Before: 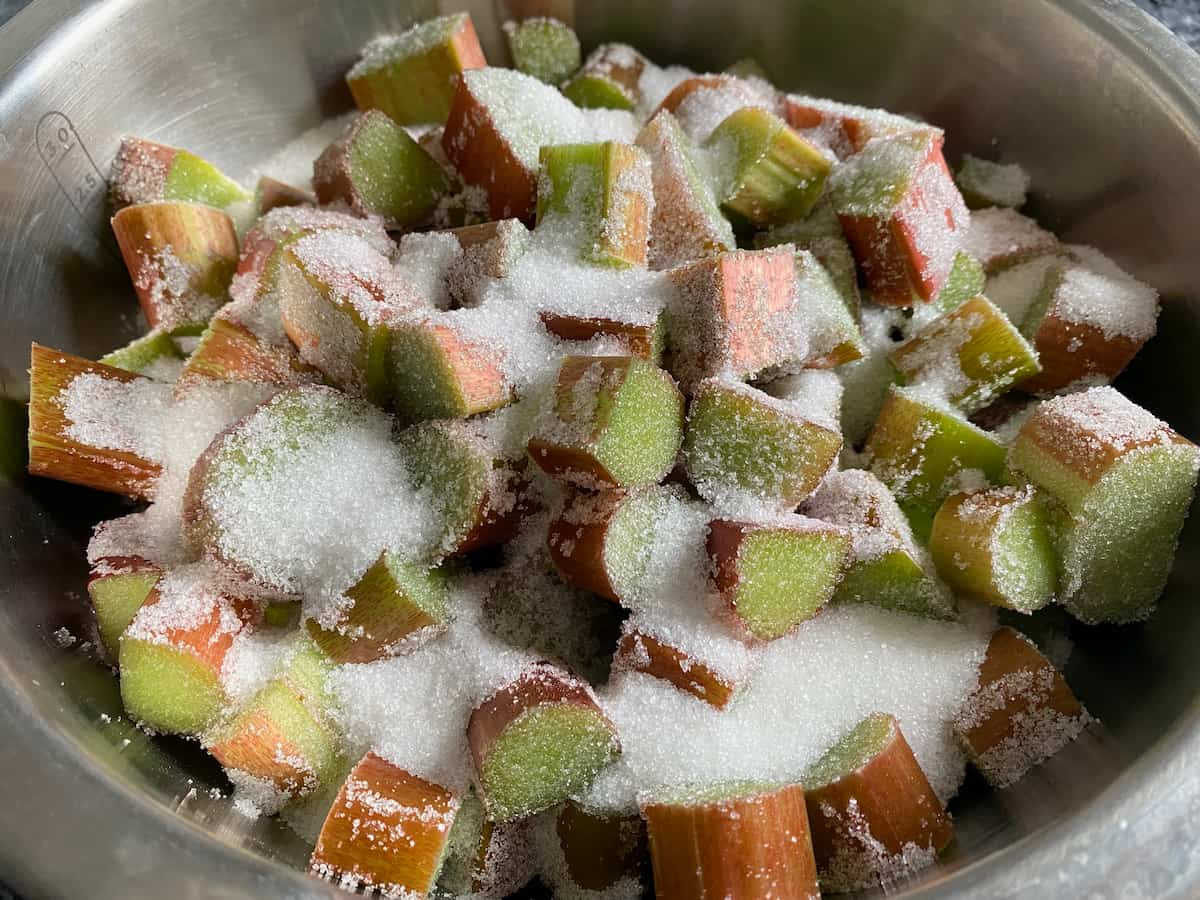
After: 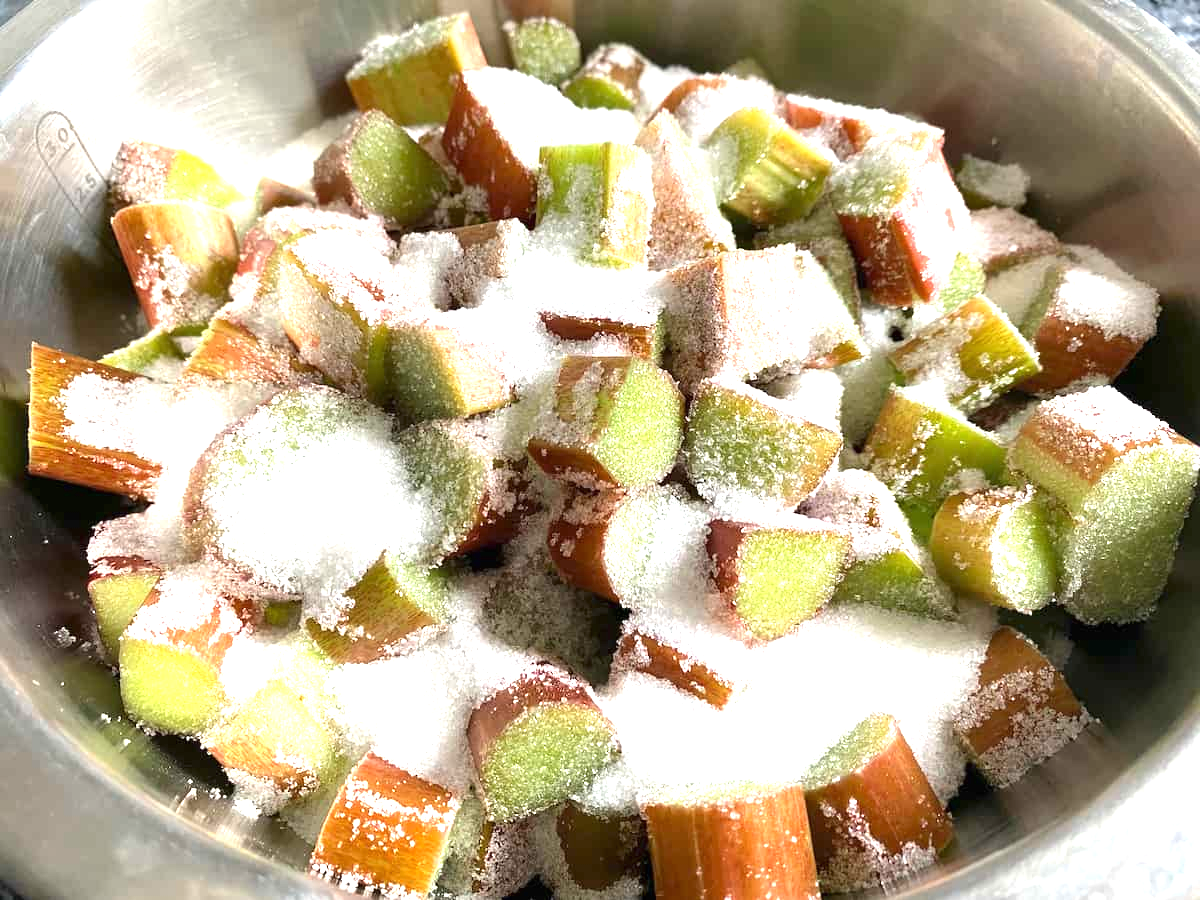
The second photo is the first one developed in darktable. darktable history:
exposure: black level correction 0, exposure 1.387 EV, compensate highlight preservation false
